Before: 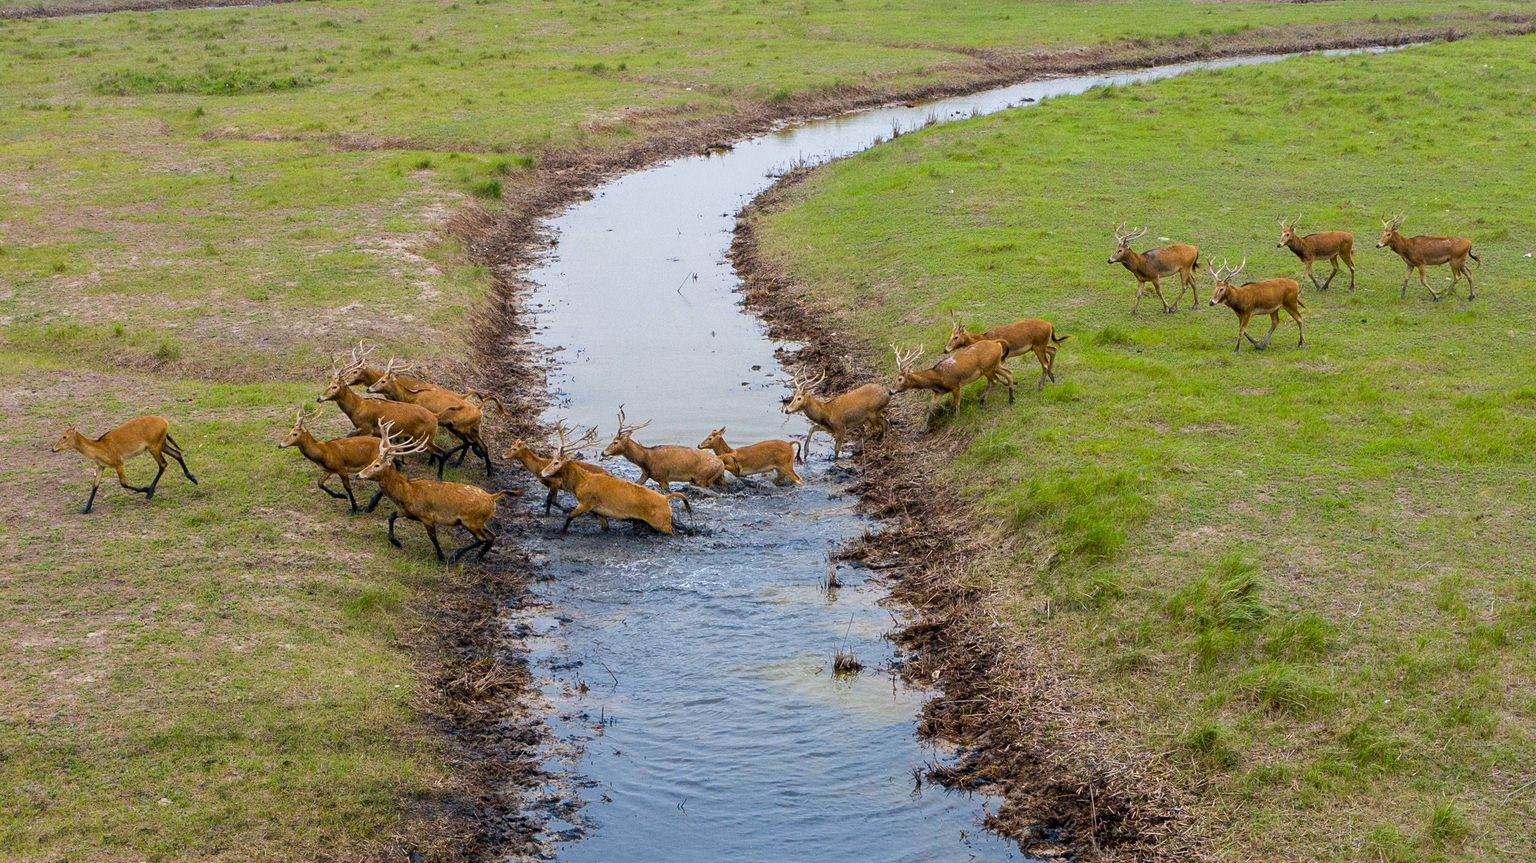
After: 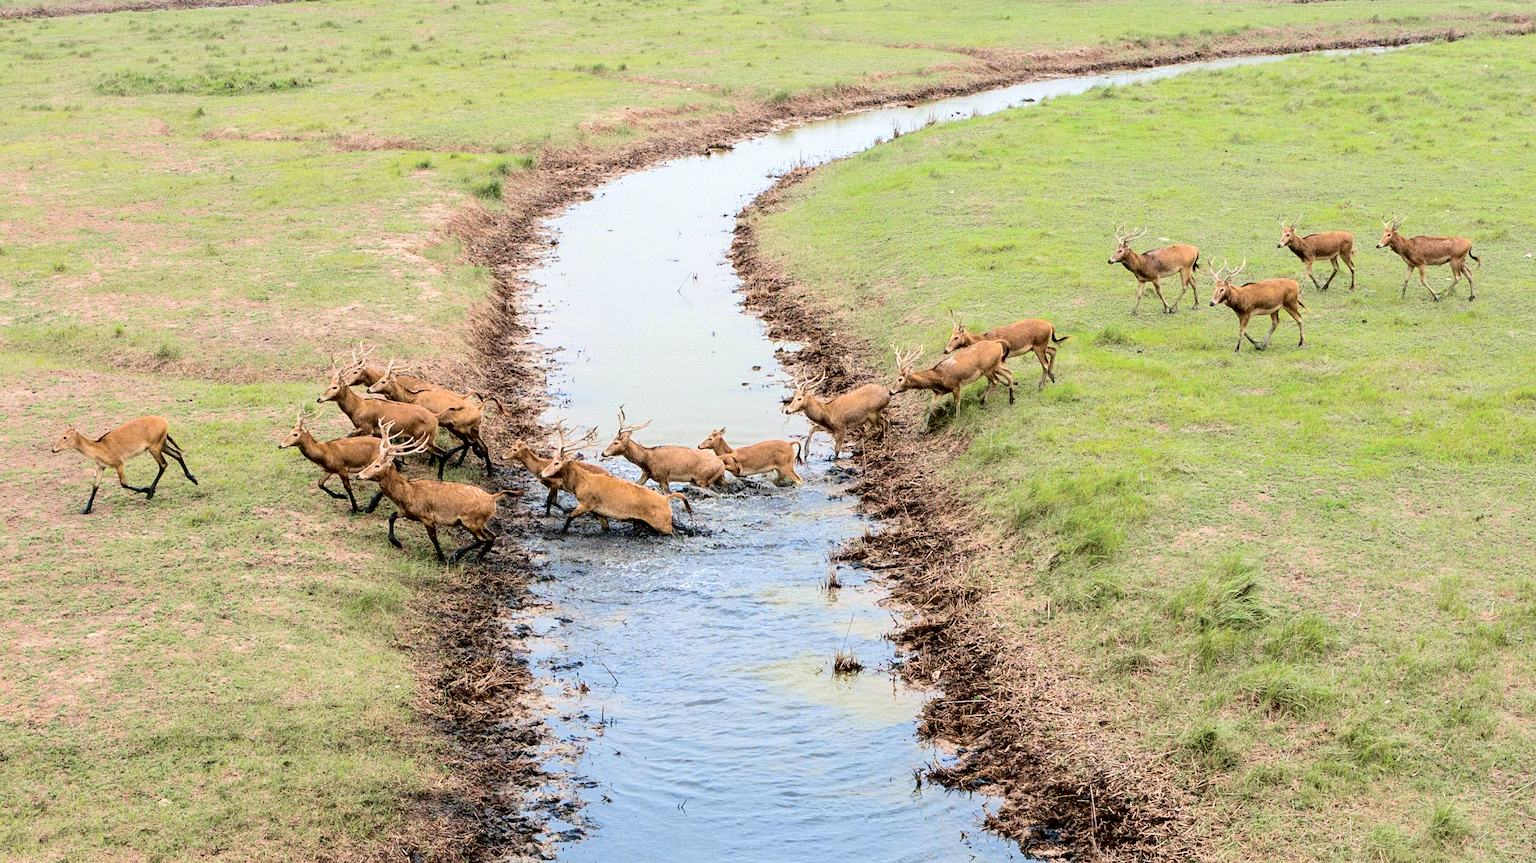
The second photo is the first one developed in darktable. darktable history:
exposure: black level correction 0, exposure 0.7 EV, compensate exposure bias true, compensate highlight preservation false
tone curve: curves: ch0 [(0, 0) (0.049, 0.01) (0.154, 0.081) (0.491, 0.56) (0.739, 0.794) (0.992, 0.937)]; ch1 [(0, 0) (0.172, 0.123) (0.317, 0.272) (0.401, 0.422) (0.499, 0.497) (0.531, 0.54) (0.615, 0.603) (0.741, 0.783) (1, 1)]; ch2 [(0, 0) (0.411, 0.424) (0.462, 0.483) (0.544, 0.56) (0.686, 0.638) (1, 1)], color space Lab, independent channels, preserve colors none
